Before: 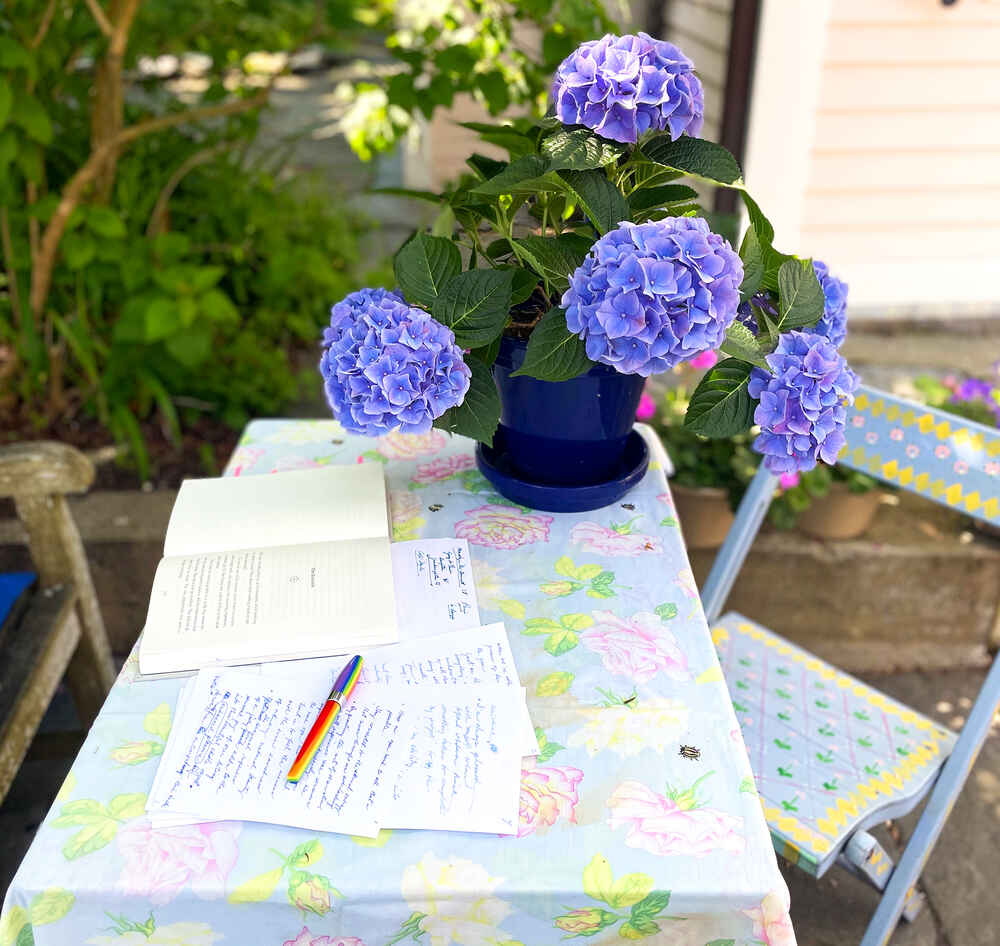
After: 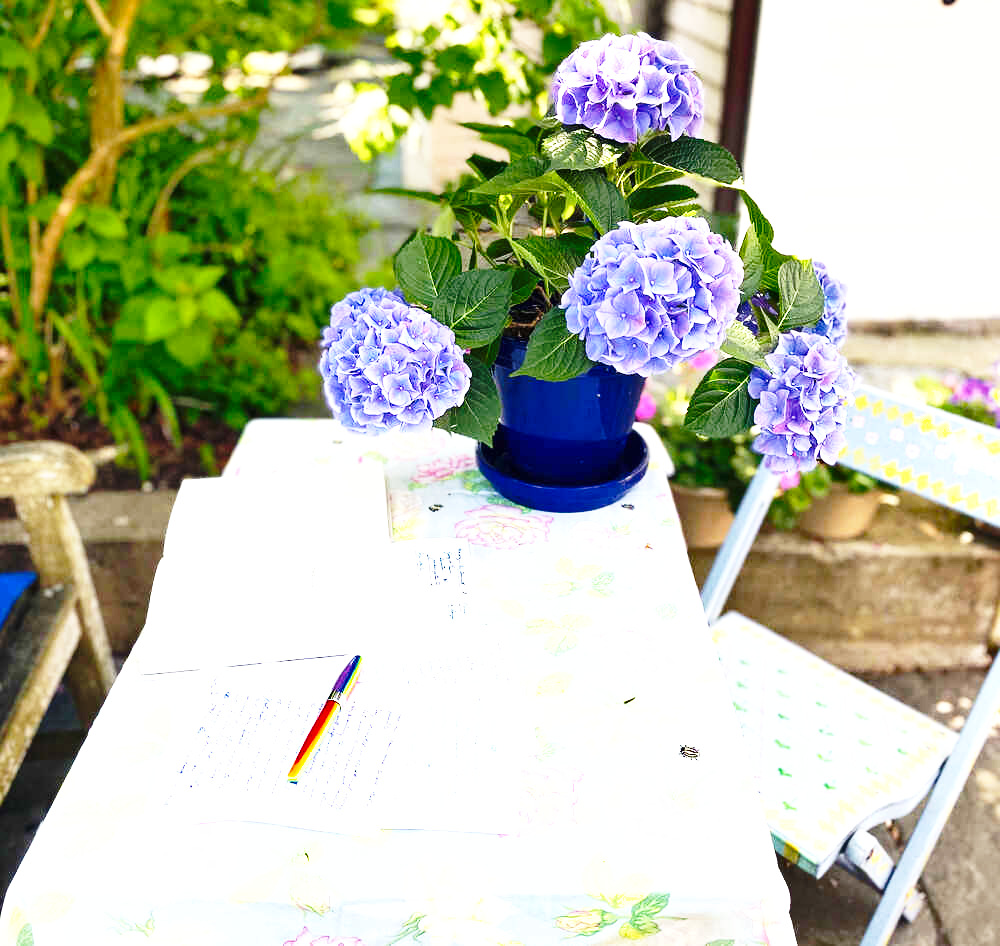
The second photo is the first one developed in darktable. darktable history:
exposure: black level correction 0, exposure 0.703 EV, compensate highlight preservation false
shadows and highlights: soften with gaussian
base curve: curves: ch0 [(0, 0) (0.036, 0.037) (0.121, 0.228) (0.46, 0.76) (0.859, 0.983) (1, 1)], preserve colors none
